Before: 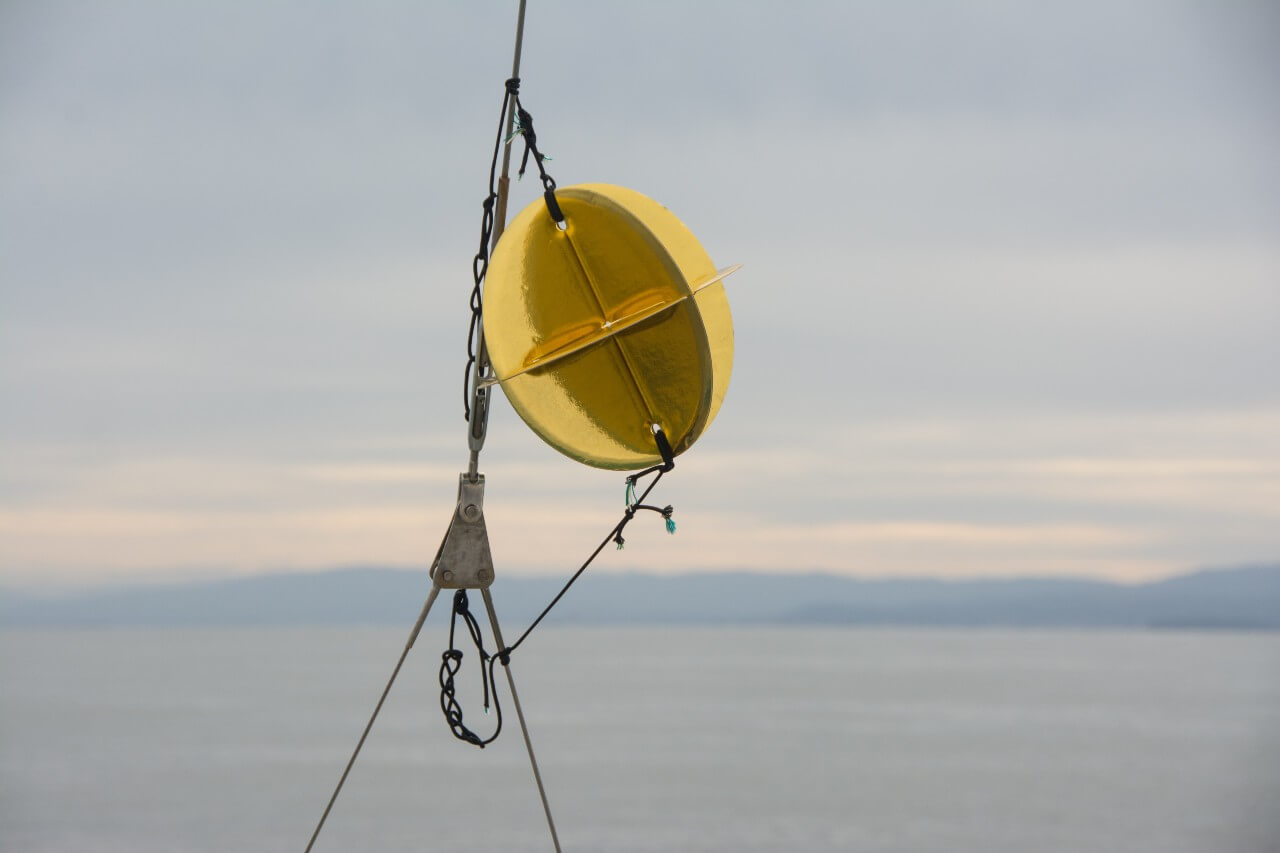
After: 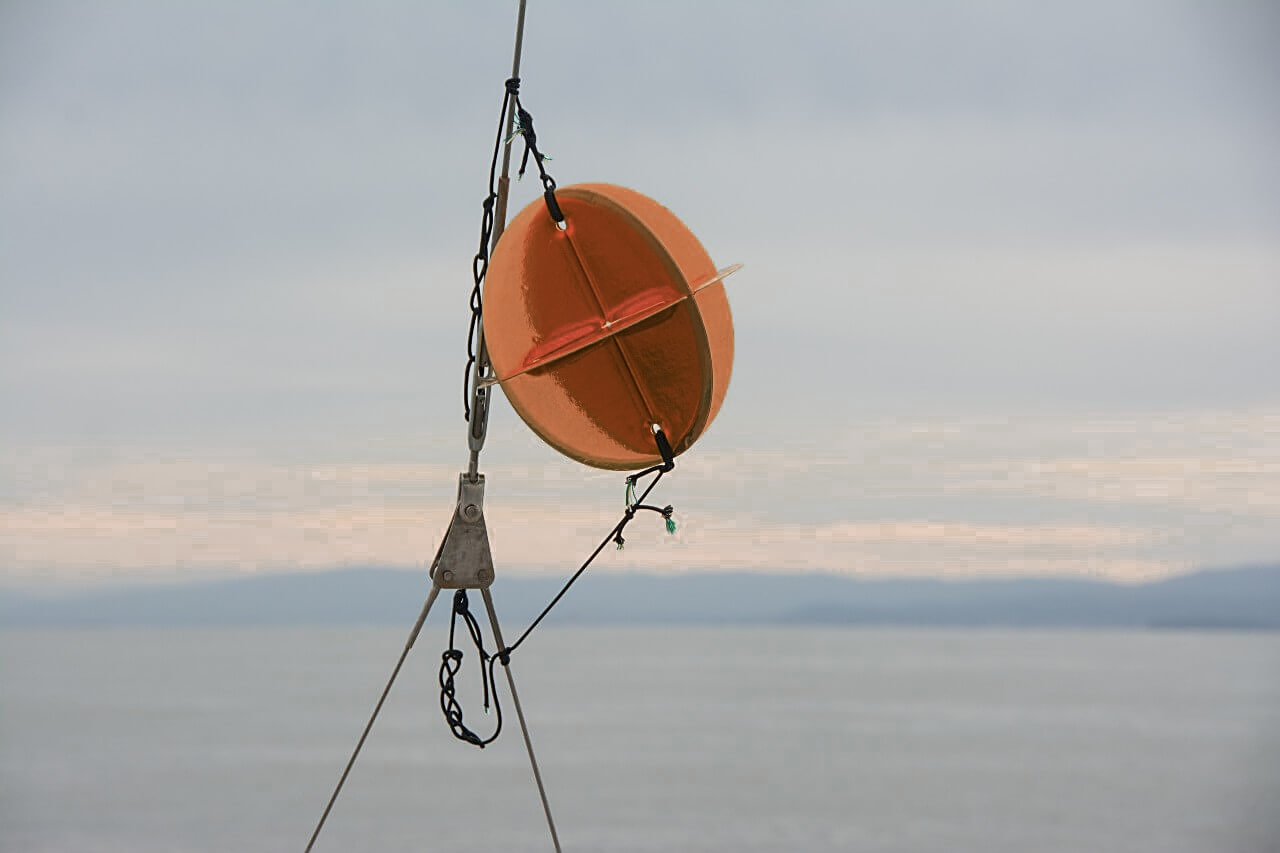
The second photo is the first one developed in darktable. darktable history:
sharpen: on, module defaults
color zones: curves: ch0 [(0.006, 0.385) (0.143, 0.563) (0.243, 0.321) (0.352, 0.464) (0.516, 0.456) (0.625, 0.5) (0.75, 0.5) (0.875, 0.5)]; ch1 [(0, 0.5) (0.134, 0.504) (0.246, 0.463) (0.421, 0.515) (0.5, 0.56) (0.625, 0.5) (0.75, 0.5) (0.875, 0.5)]; ch2 [(0, 0.5) (0.131, 0.426) (0.307, 0.289) (0.38, 0.188) (0.513, 0.216) (0.625, 0.548) (0.75, 0.468) (0.838, 0.396) (0.971, 0.311)]
